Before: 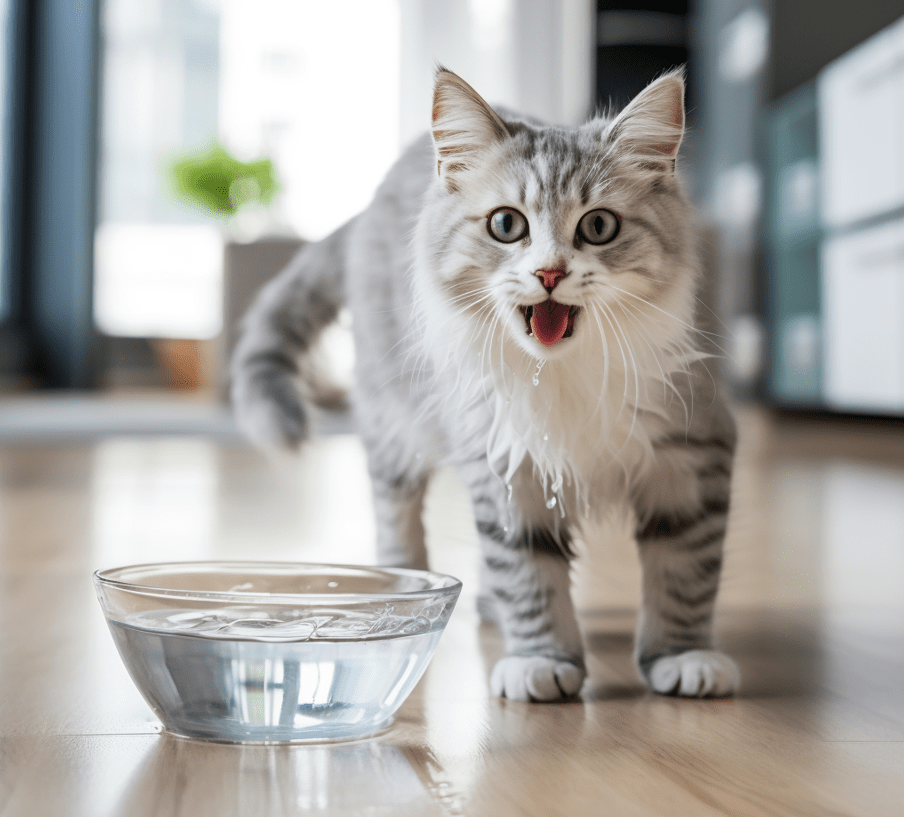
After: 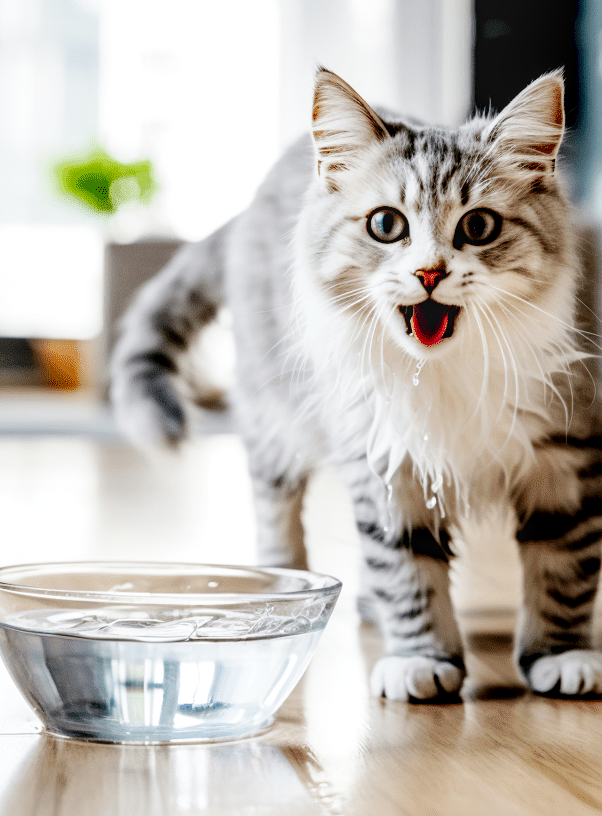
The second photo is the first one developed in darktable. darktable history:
crop and rotate: left 13.342%, right 19.991%
base curve: curves: ch0 [(0, 0) (0.036, 0.025) (0.121, 0.166) (0.206, 0.329) (0.605, 0.79) (1, 1)], preserve colors none
local contrast: on, module defaults
exposure: black level correction 0.047, exposure 0.013 EV, compensate highlight preservation false
